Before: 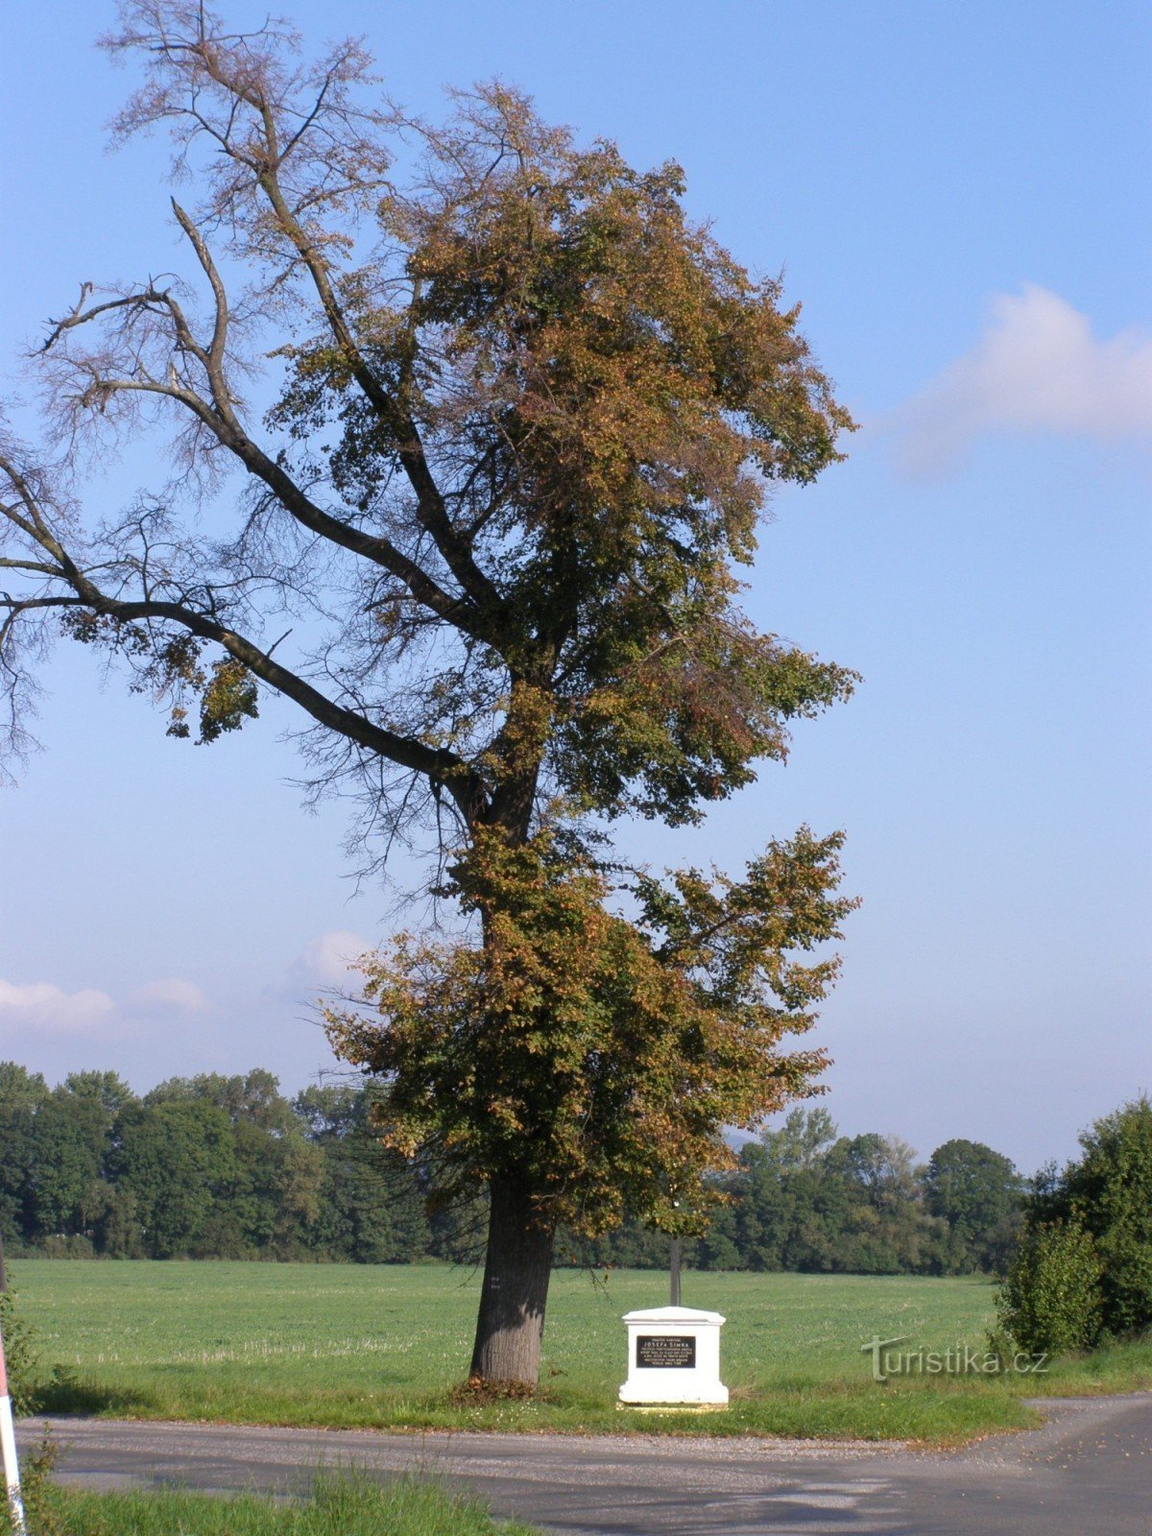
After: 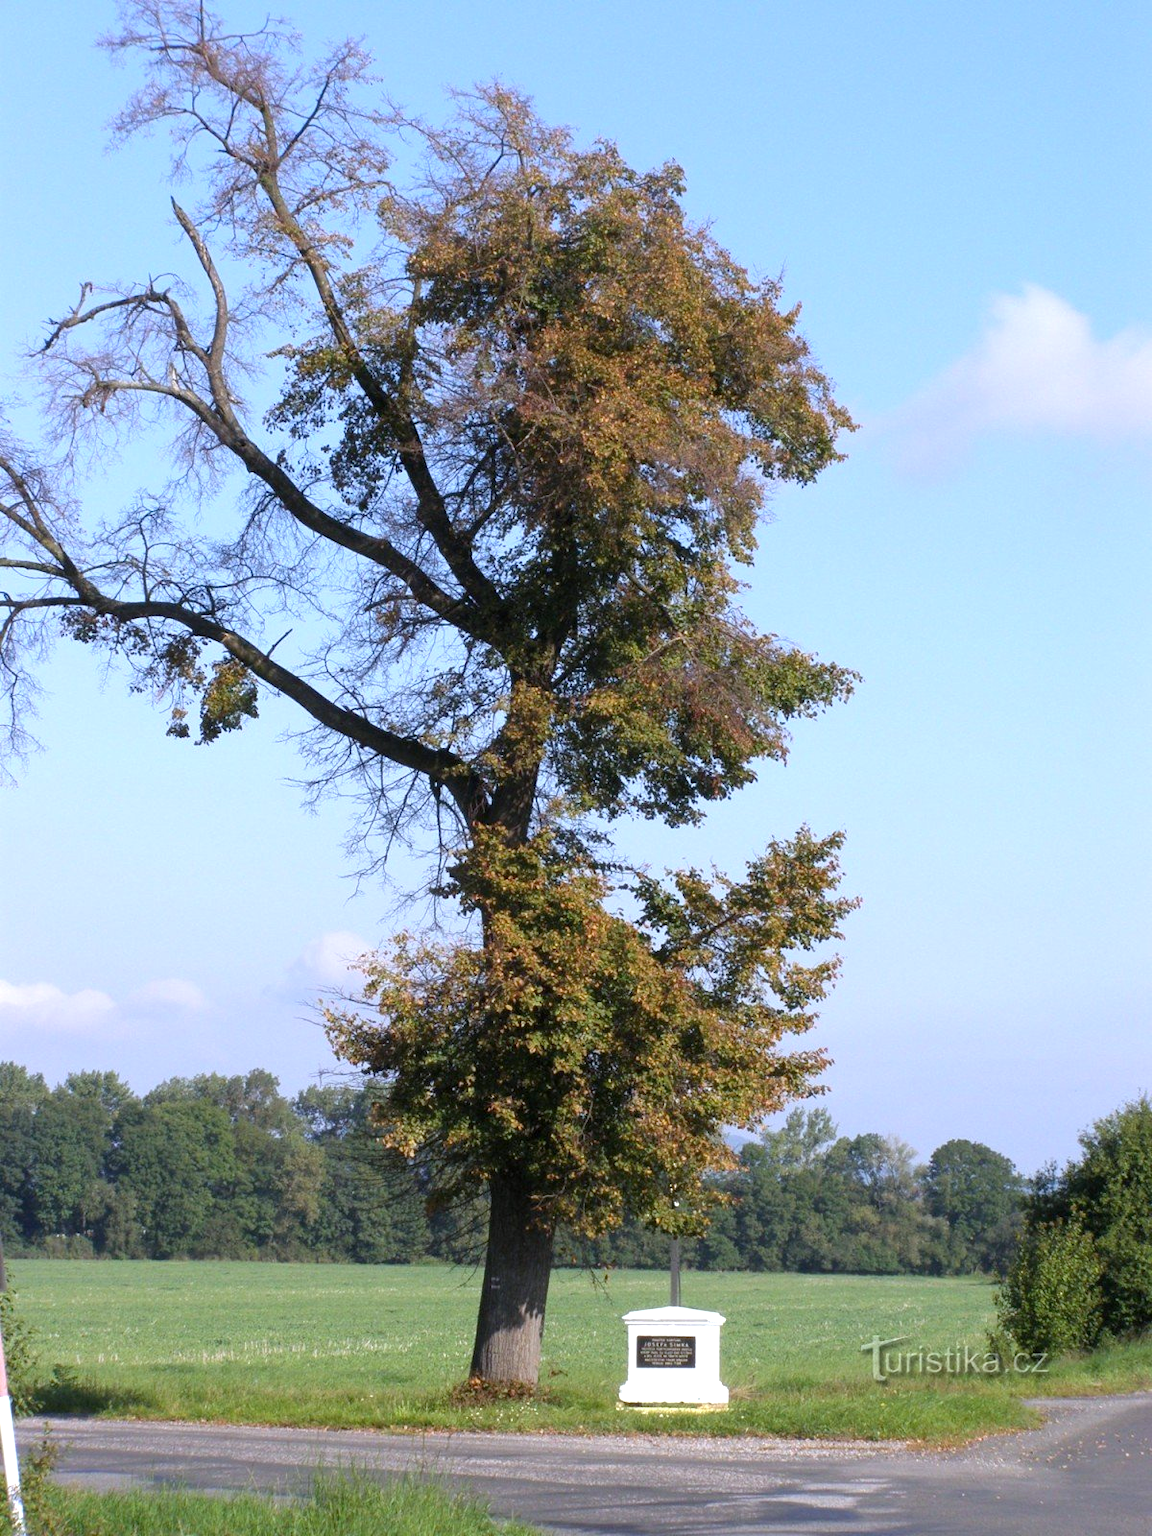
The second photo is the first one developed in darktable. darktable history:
exposure: black level correction 0.001, exposure 0.5 EV, compensate exposure bias true, compensate highlight preservation false
white balance: red 0.967, blue 1.049
